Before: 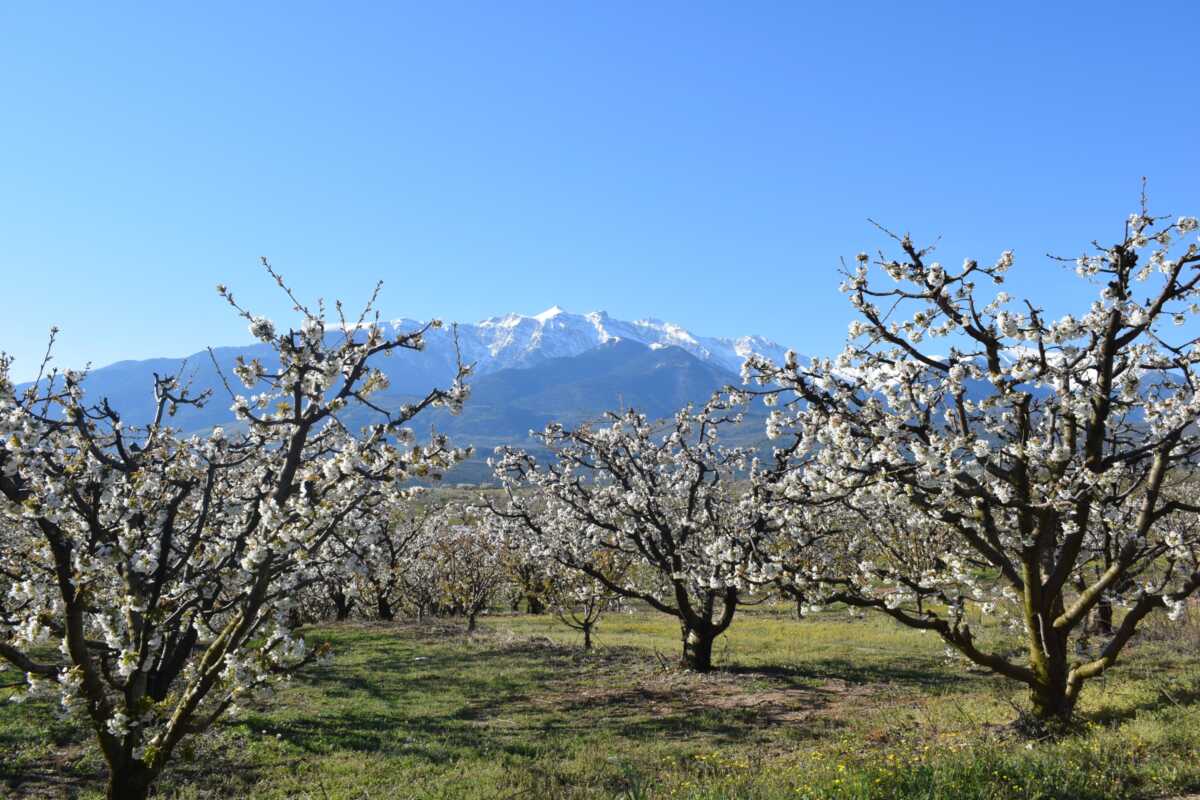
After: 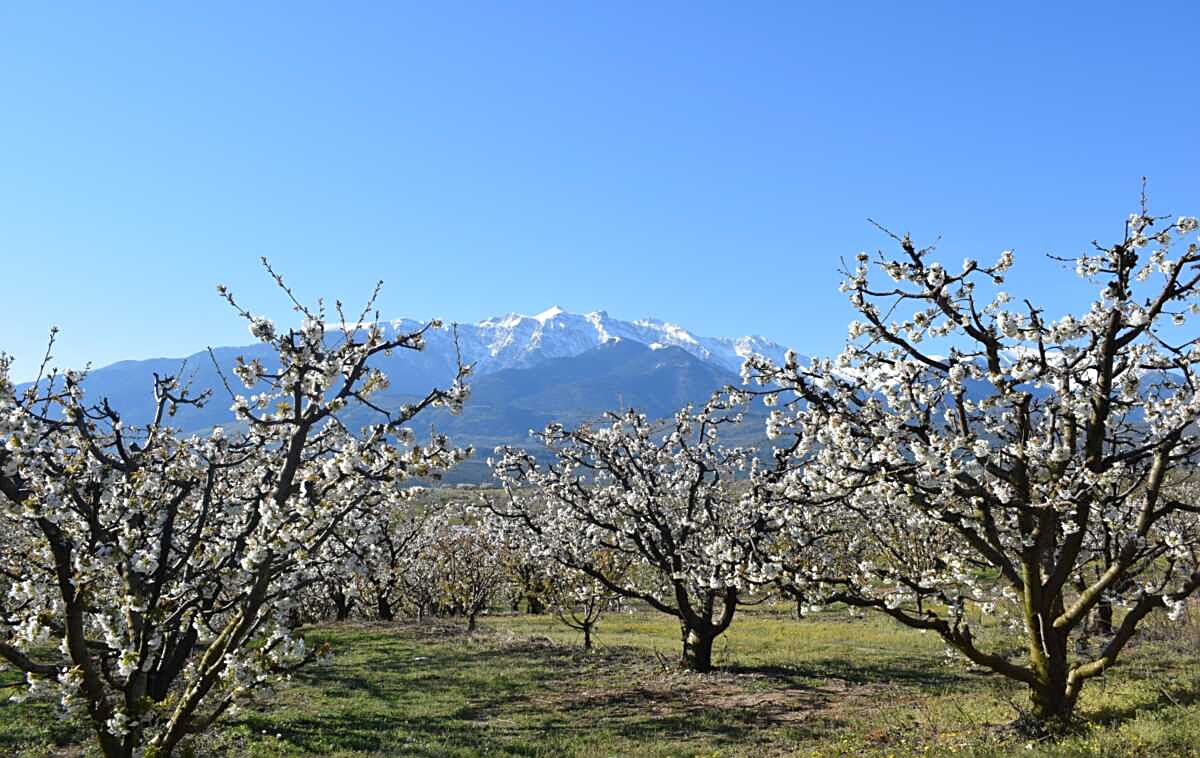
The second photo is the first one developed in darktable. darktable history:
sharpen: on, module defaults
crop and rotate: top 0.003%, bottom 5.155%
